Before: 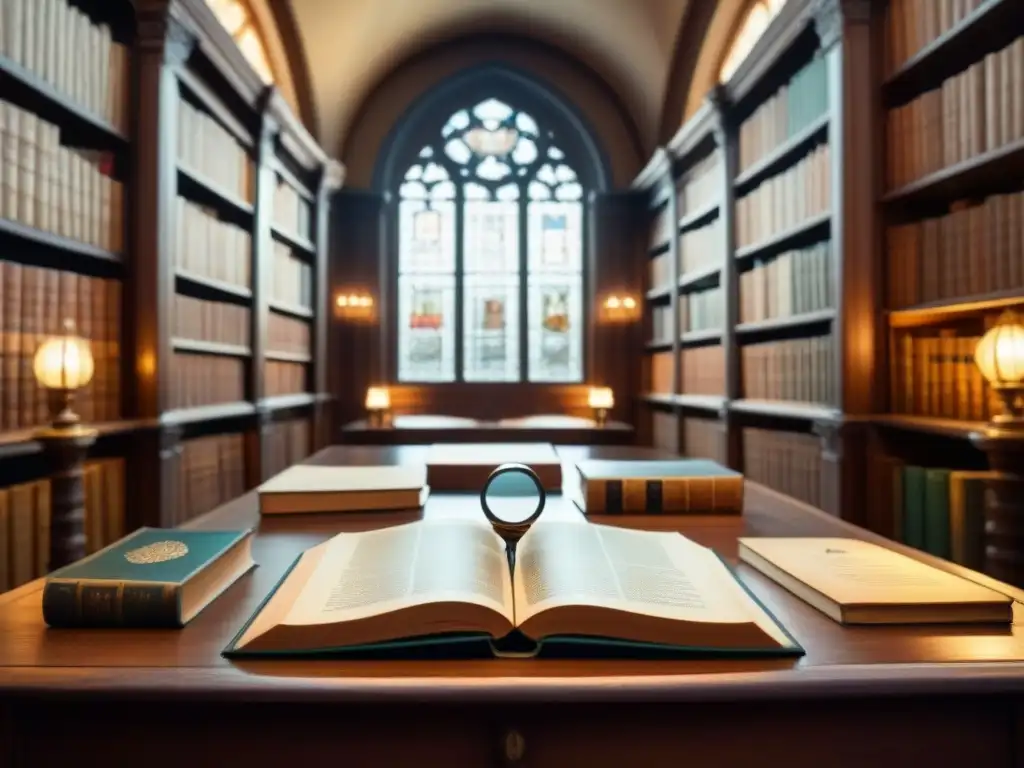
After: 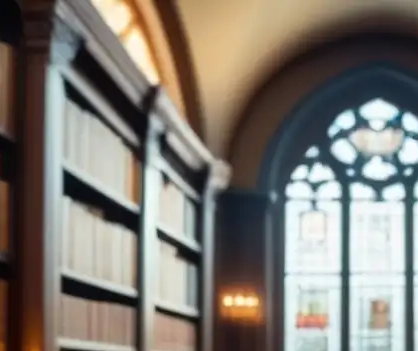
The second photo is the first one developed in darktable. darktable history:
crop and rotate: left 11.172%, top 0.046%, right 47.92%, bottom 54.243%
